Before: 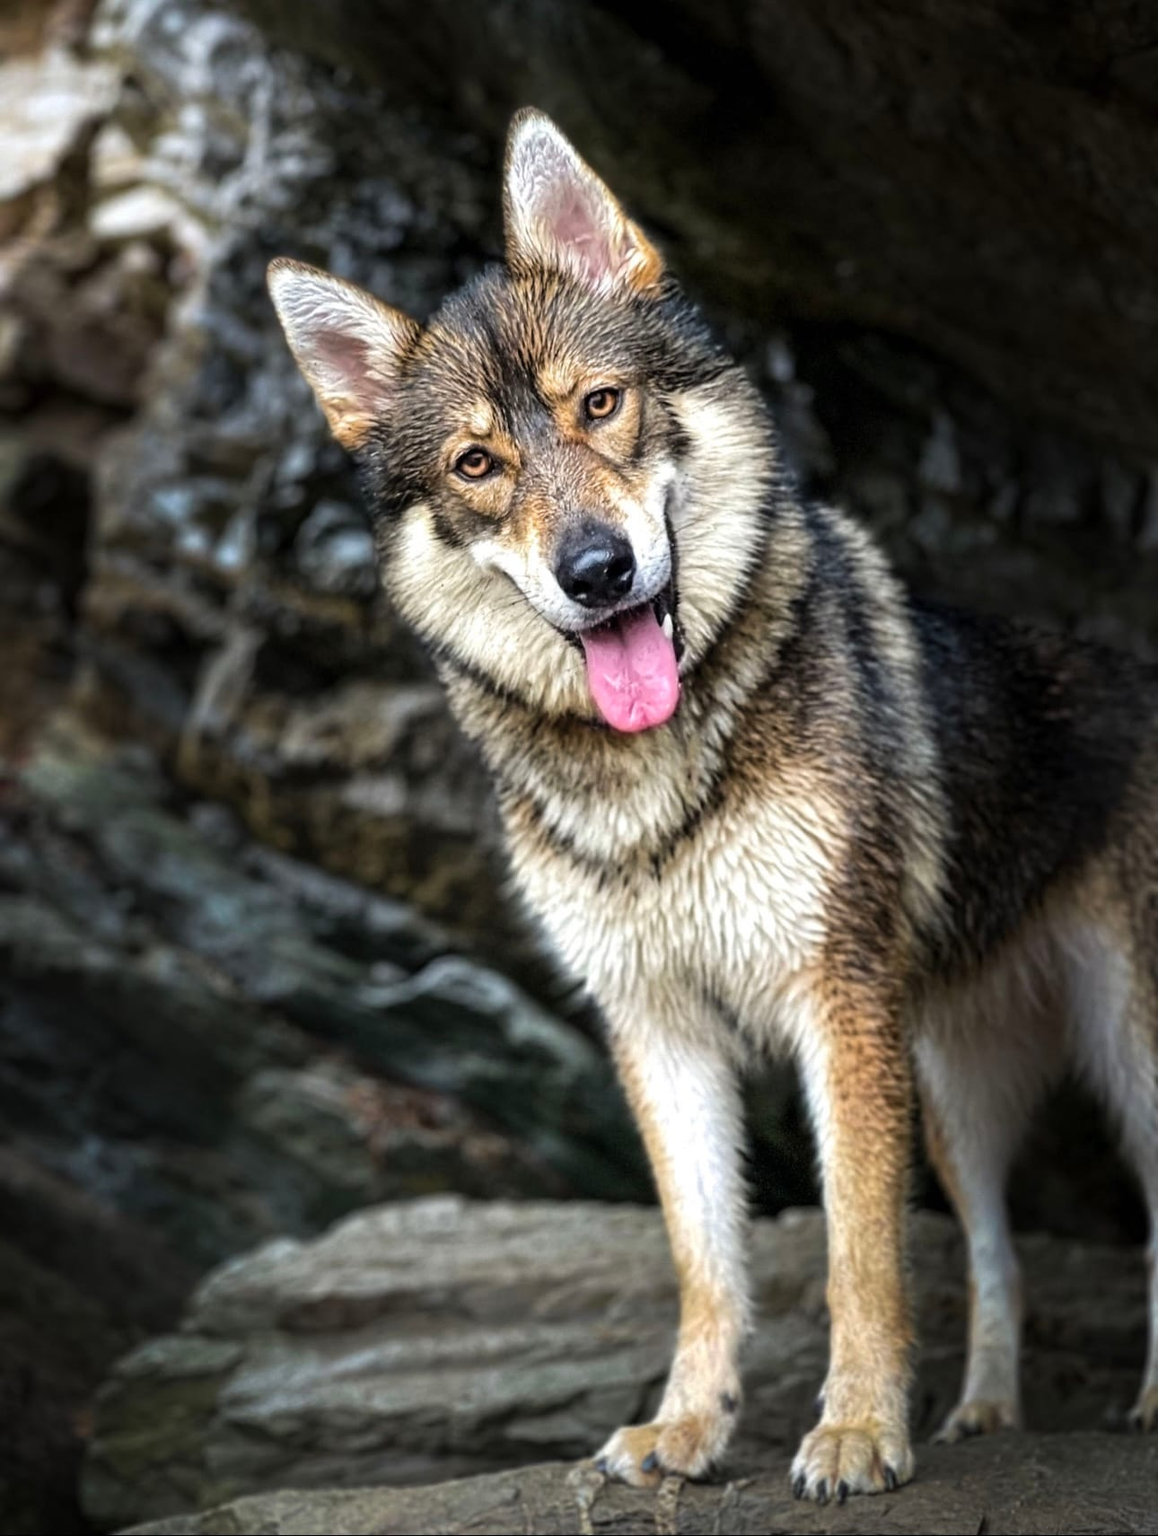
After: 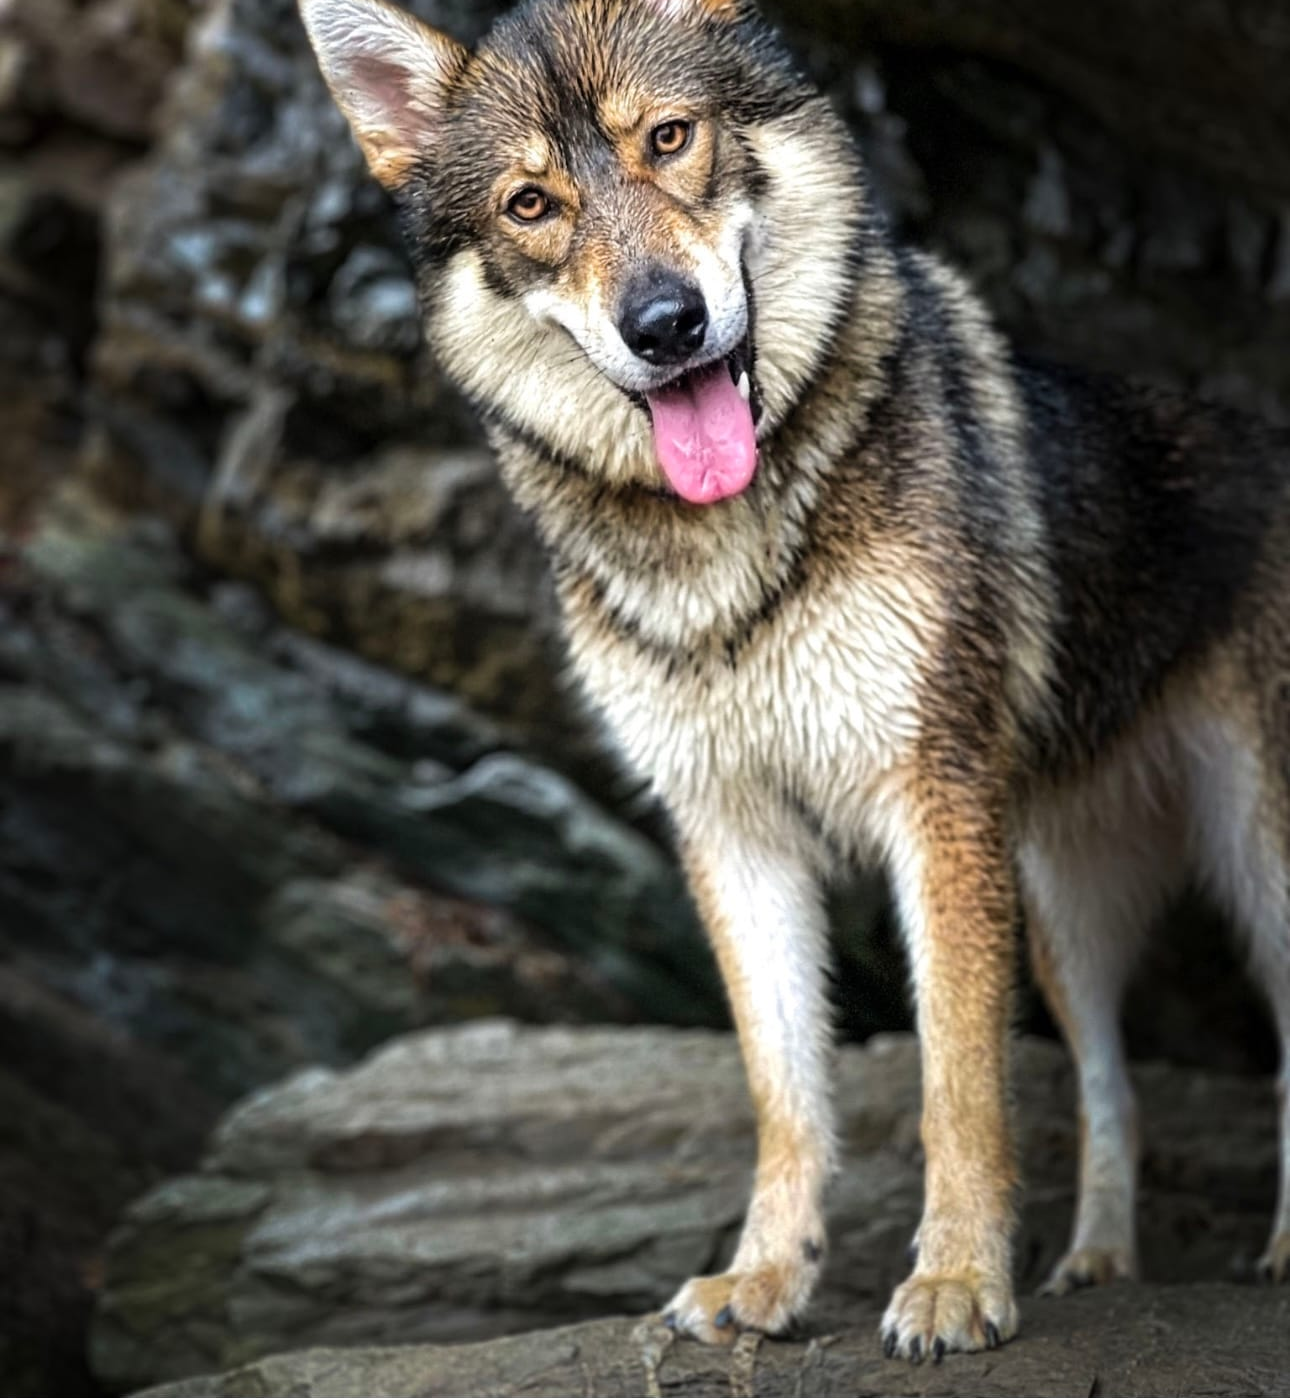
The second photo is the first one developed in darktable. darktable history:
crop and rotate: top 18.252%
